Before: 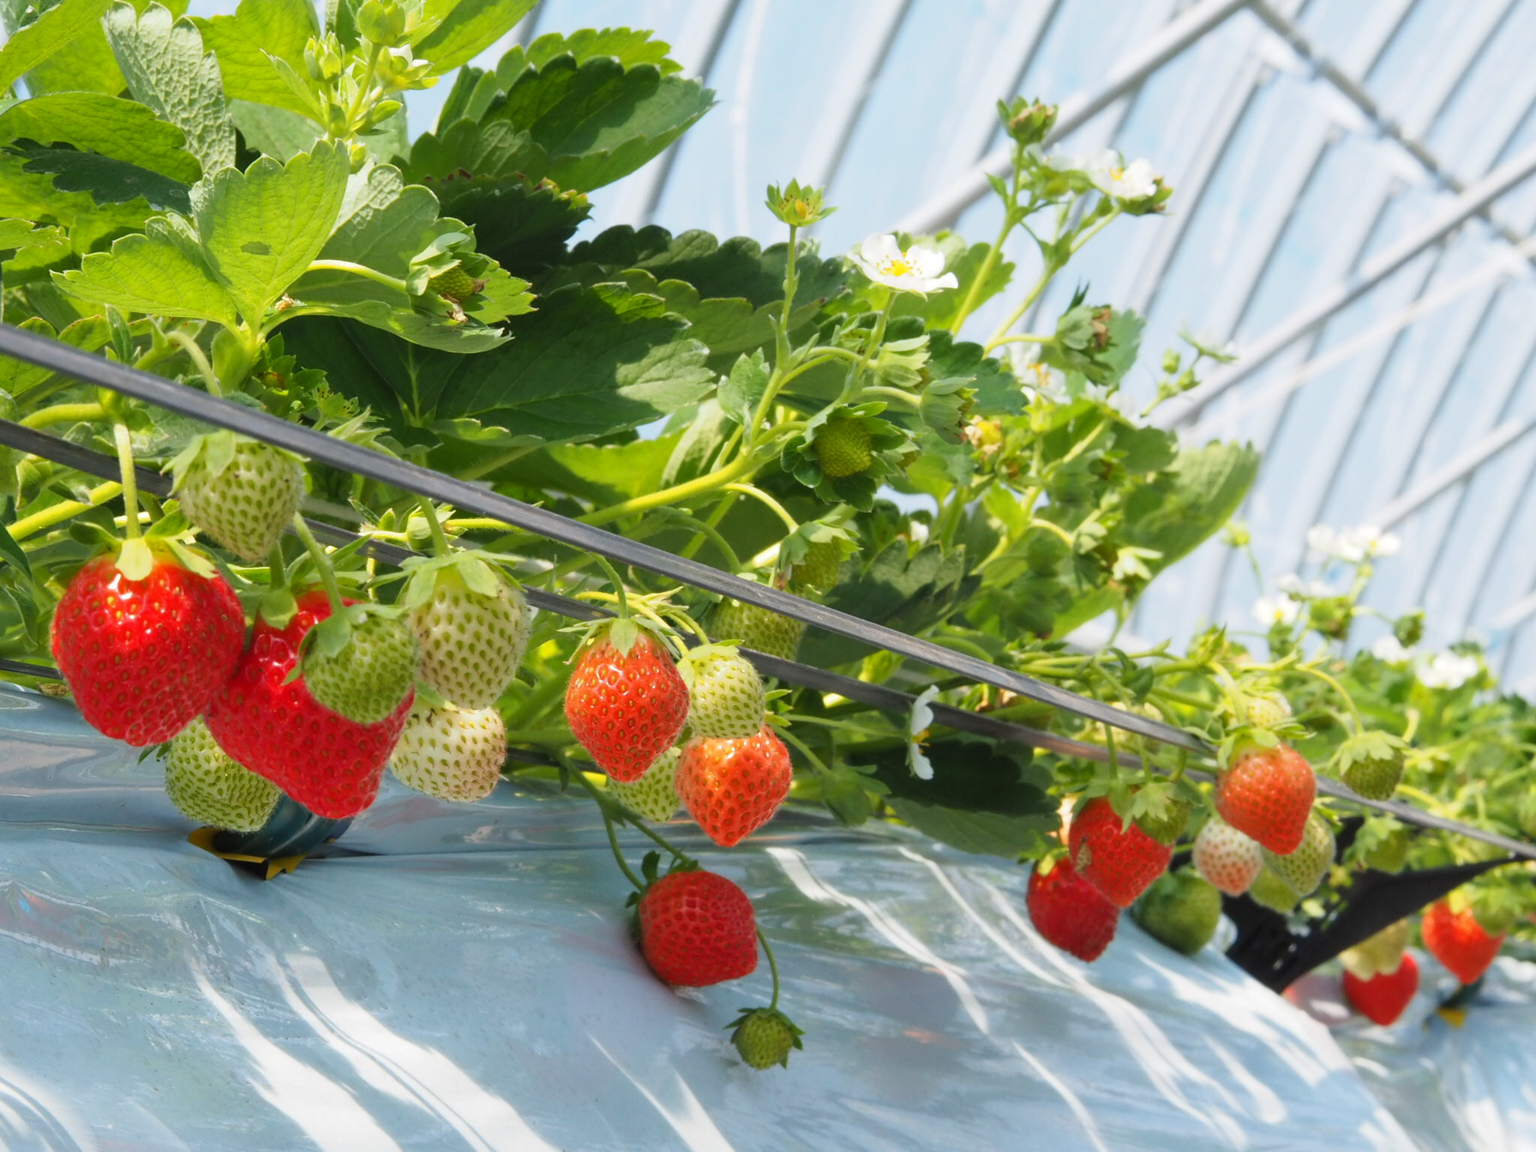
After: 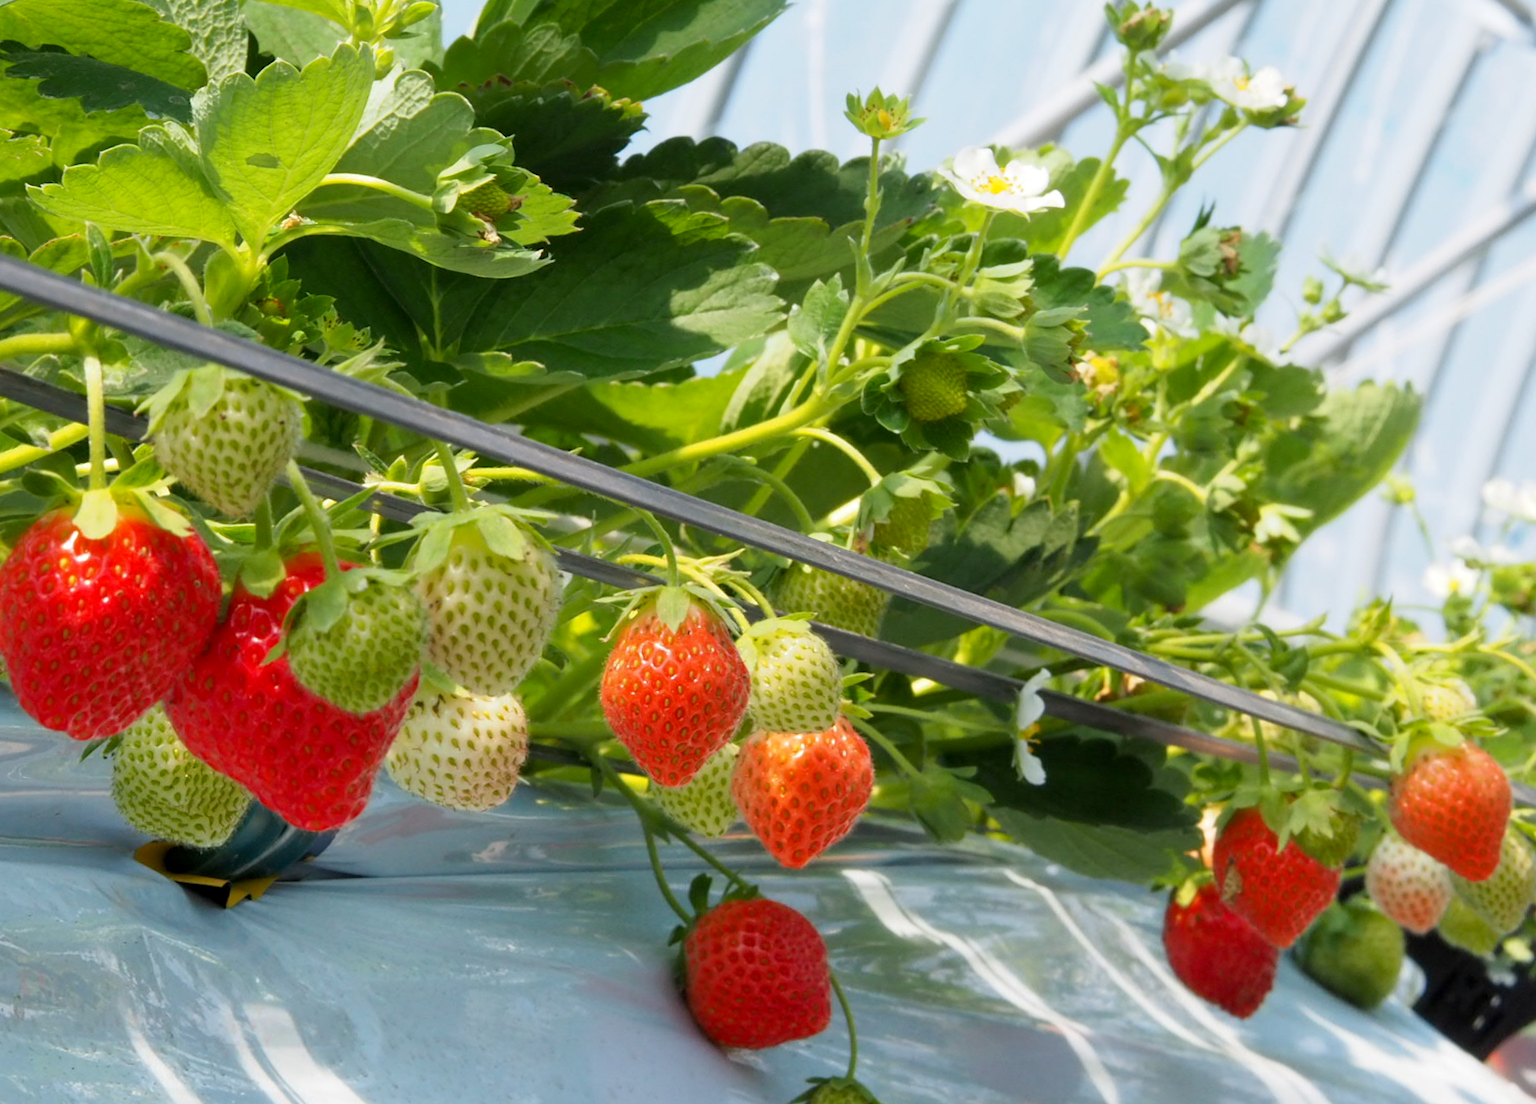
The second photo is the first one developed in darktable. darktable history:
crop: top 7.49%, right 9.717%, bottom 11.943%
exposure: black level correction 0.005, exposure 0.014 EV, compensate highlight preservation false
rotate and perspective: rotation 0.215°, lens shift (vertical) -0.139, crop left 0.069, crop right 0.939, crop top 0.002, crop bottom 0.996
